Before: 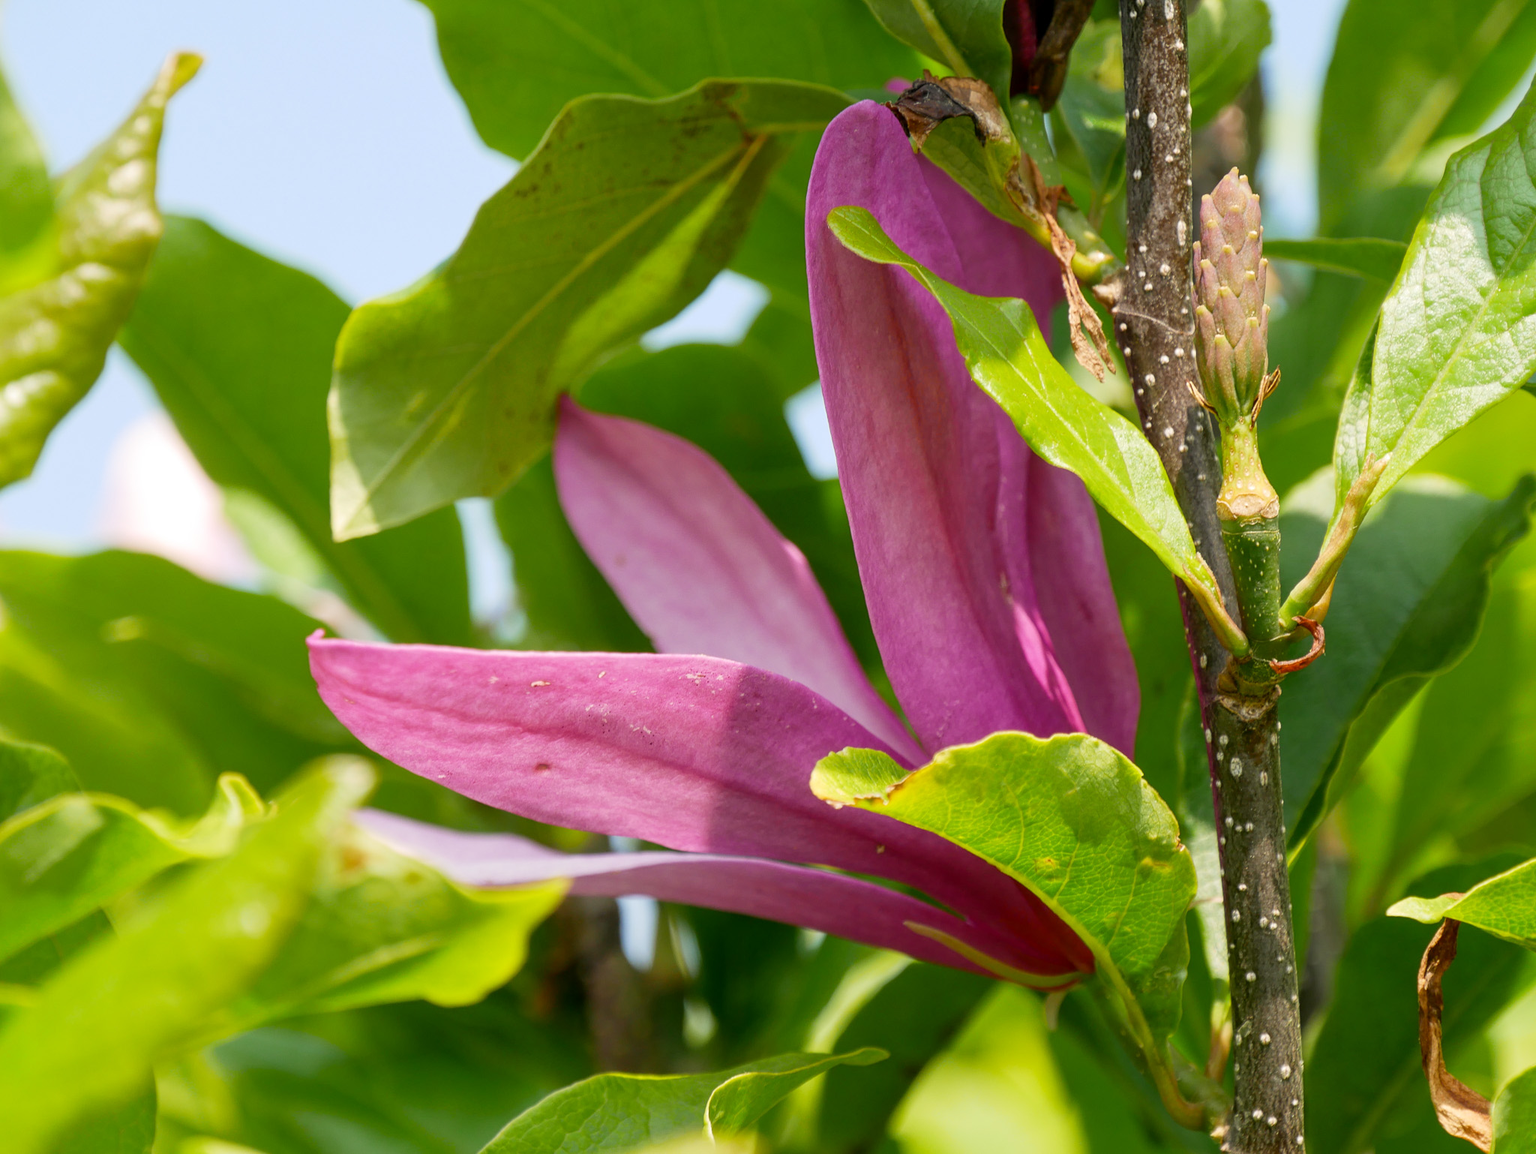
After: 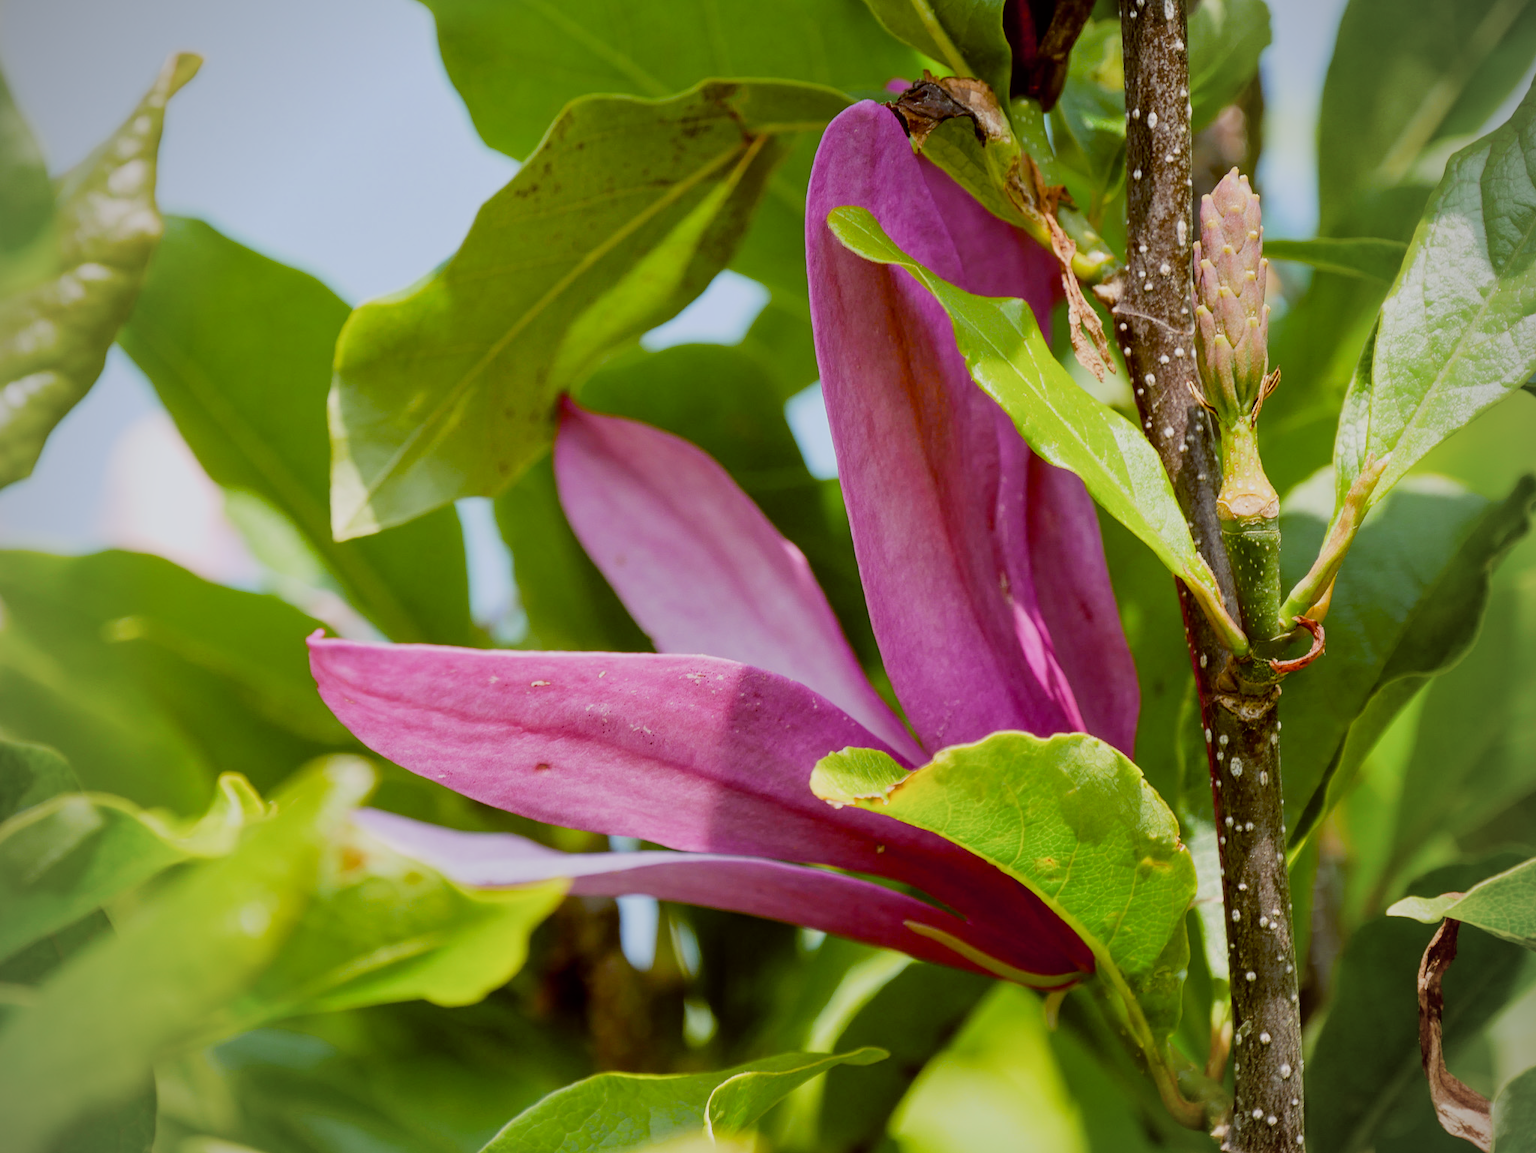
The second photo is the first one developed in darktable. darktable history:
vignetting: on, module defaults
filmic rgb: black relative exposure -7.65 EV, white relative exposure 4.56 EV, hardness 3.61
contrast equalizer: octaves 7, y [[0.6 ×6], [0.55 ×6], [0 ×6], [0 ×6], [0 ×6]], mix 0.35
color balance: lift [1, 1.015, 1.004, 0.985], gamma [1, 0.958, 0.971, 1.042], gain [1, 0.956, 0.977, 1.044]
